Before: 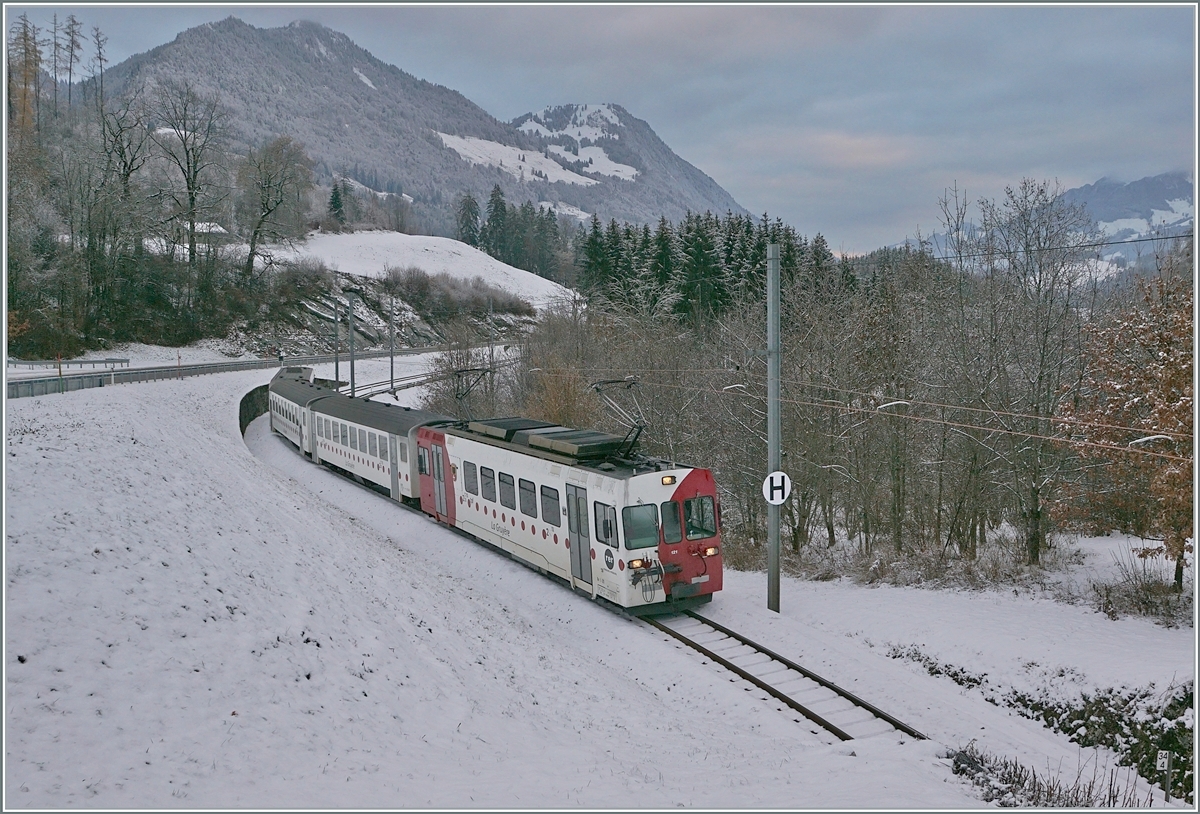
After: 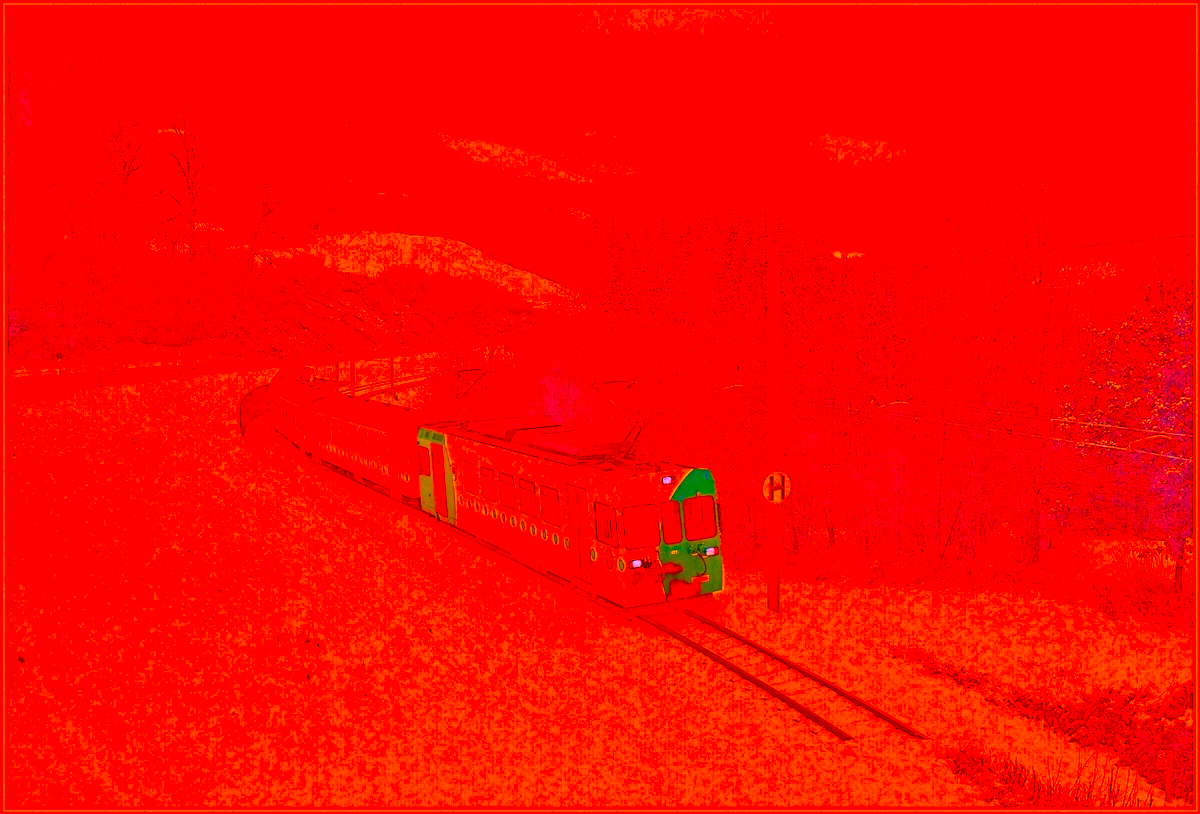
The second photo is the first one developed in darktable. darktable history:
color correction: highlights a* -39.68, highlights b* -40, shadows a* -40, shadows b* -40, saturation -3
contrast brightness saturation: contrast 0.2, brightness 0.2, saturation 0.8
